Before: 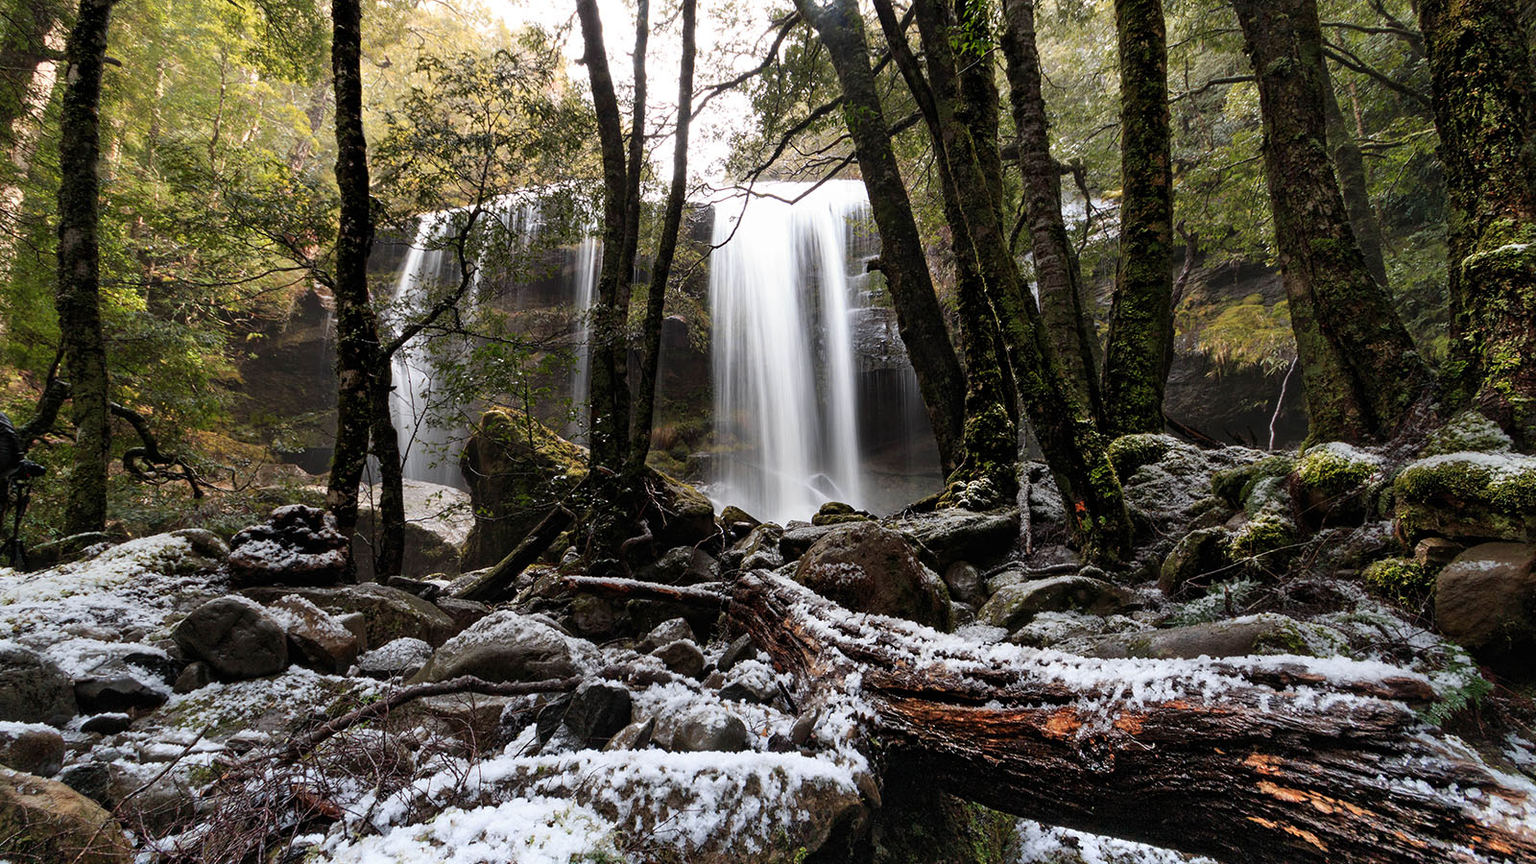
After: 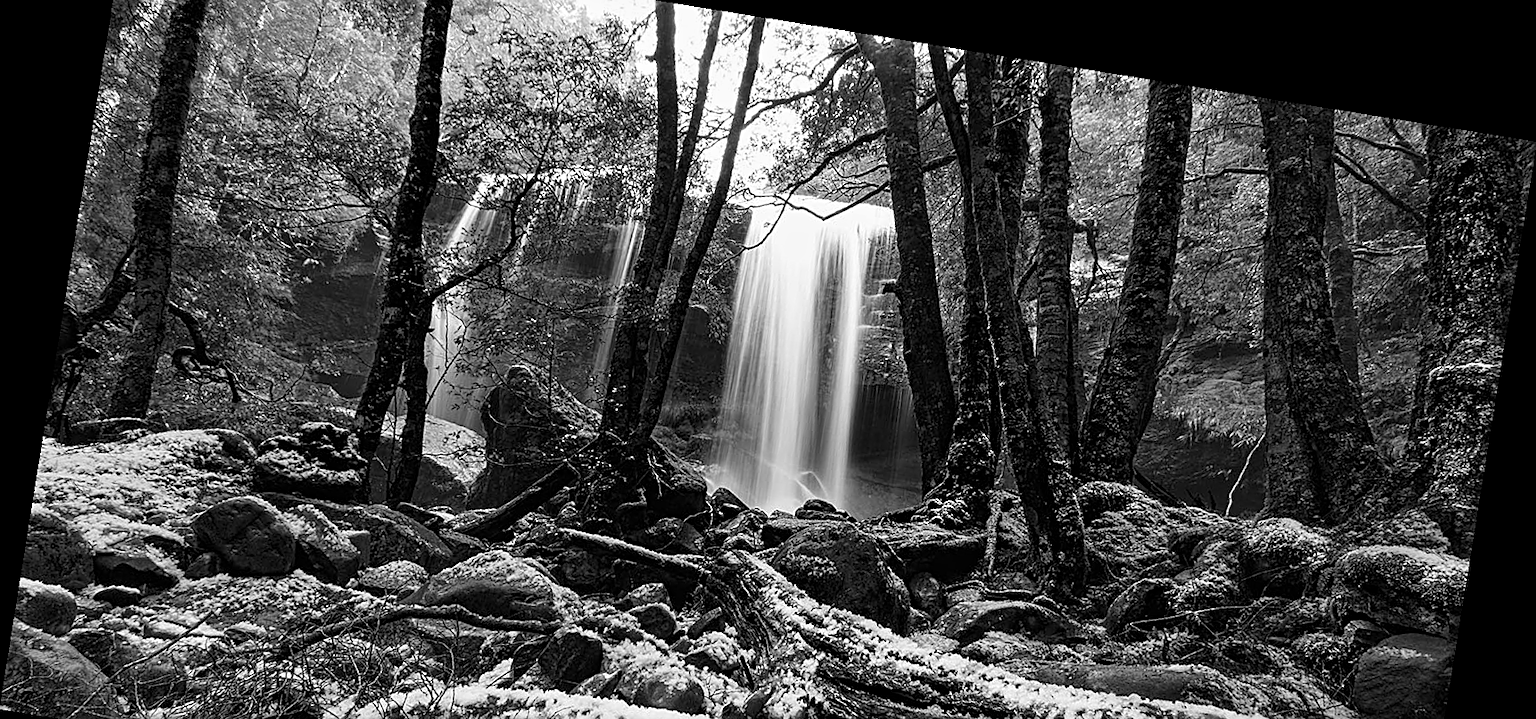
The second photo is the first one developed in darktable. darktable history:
crop and rotate: top 8.293%, bottom 20.996%
rotate and perspective: rotation 9.12°, automatic cropping off
contrast equalizer: y [[0.5, 0.5, 0.5, 0.512, 0.552, 0.62], [0.5 ×6], [0.5 ×4, 0.504, 0.553], [0 ×6], [0 ×6]]
white balance: red 0.766, blue 1.537
monochrome: on, module defaults
sharpen: on, module defaults
